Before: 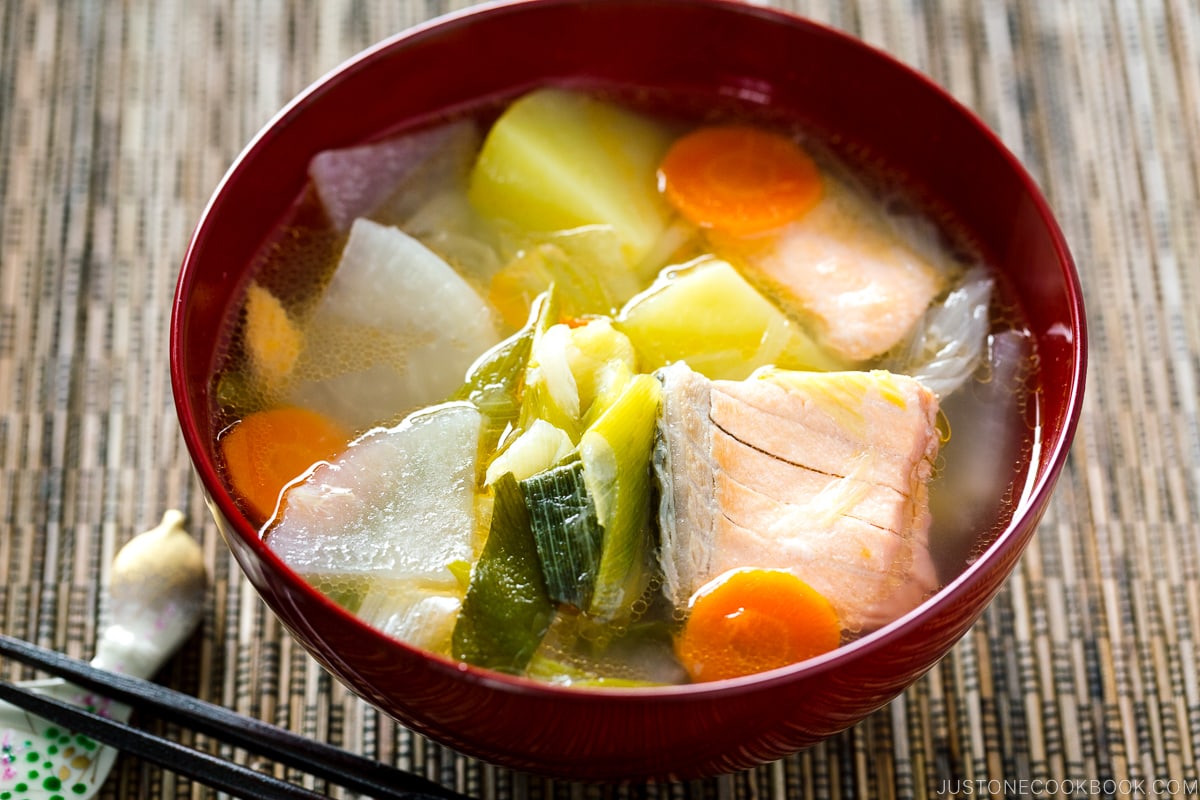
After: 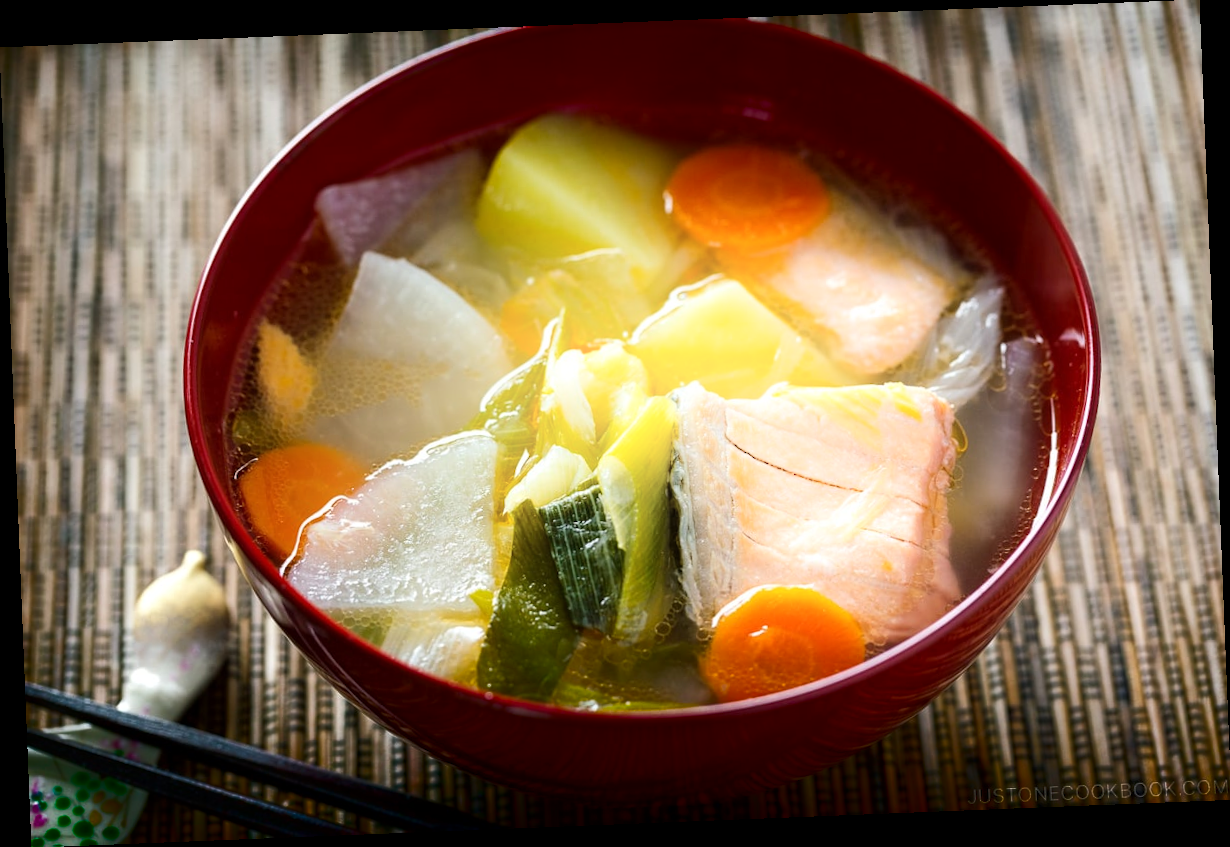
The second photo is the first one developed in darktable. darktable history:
shadows and highlights: shadows -90, highlights 90, soften with gaussian
exposure: compensate highlight preservation false
rotate and perspective: rotation -2.29°, automatic cropping off
